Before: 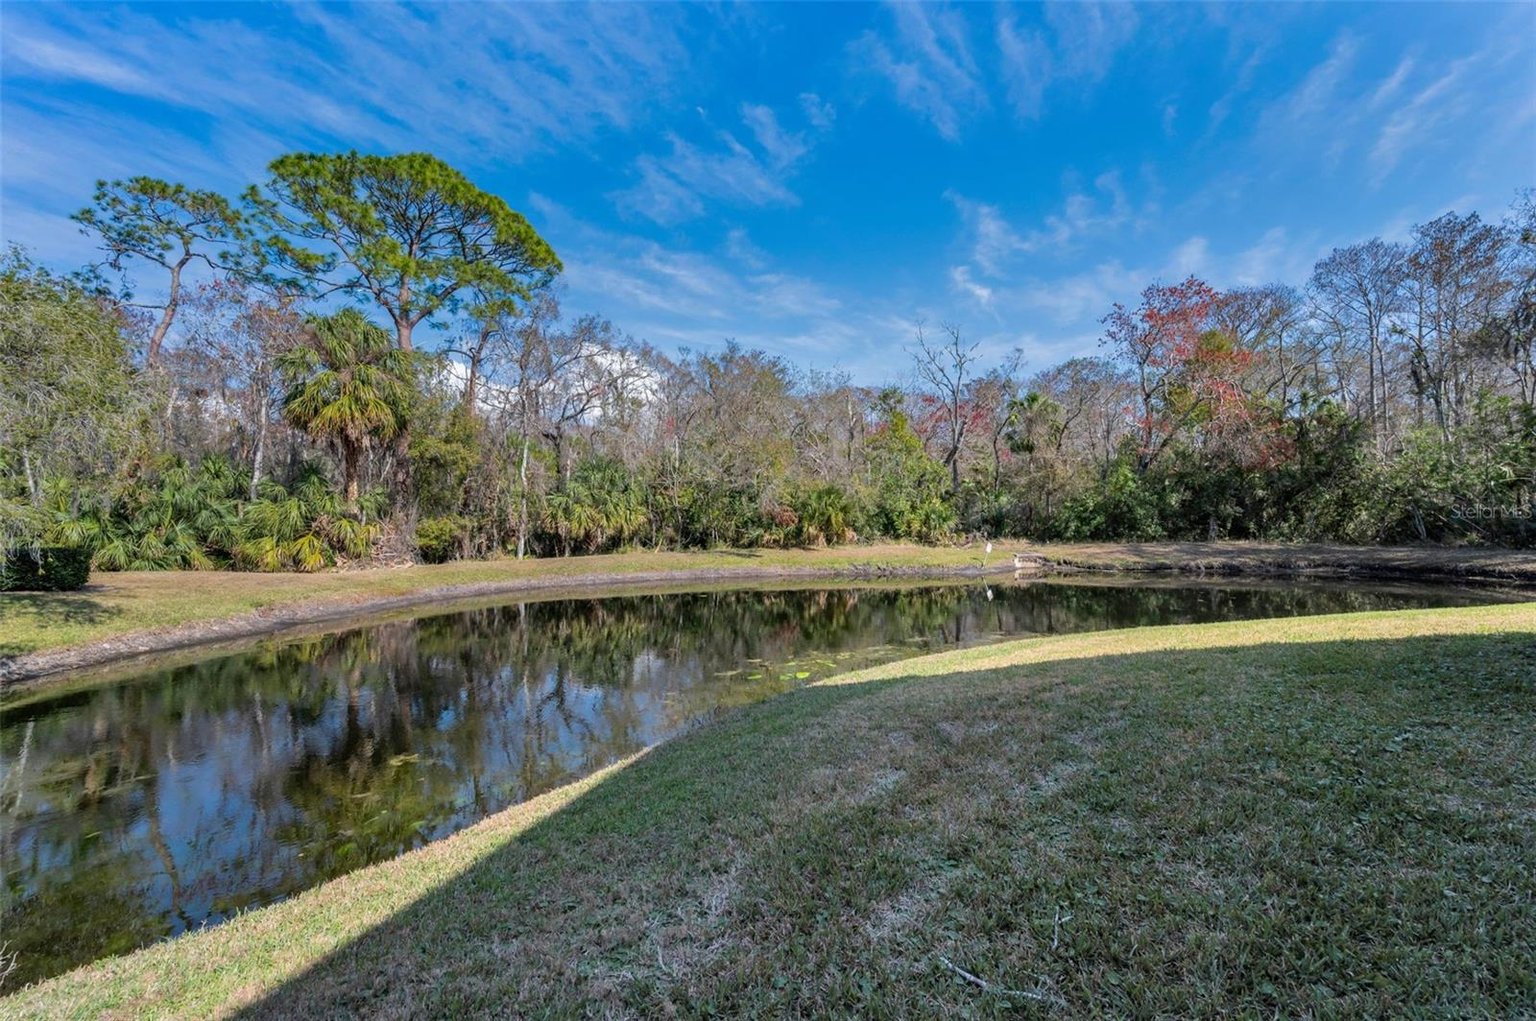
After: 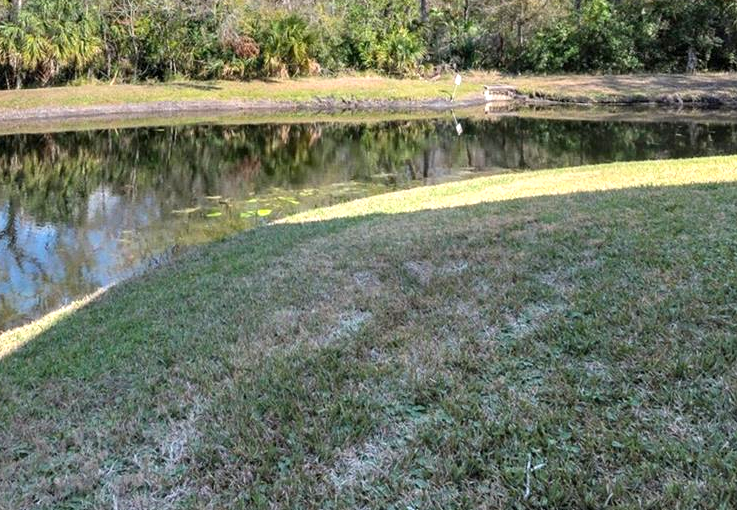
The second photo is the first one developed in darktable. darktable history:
crop: left 35.789%, top 46.237%, right 18.103%, bottom 5.811%
contrast equalizer: octaves 7, y [[0.518, 0.517, 0.501, 0.5, 0.5, 0.5], [0.5 ×6], [0.5 ×6], [0 ×6], [0 ×6]], mix 0.796
exposure: black level correction 0, exposure 0.691 EV, compensate highlight preservation false
